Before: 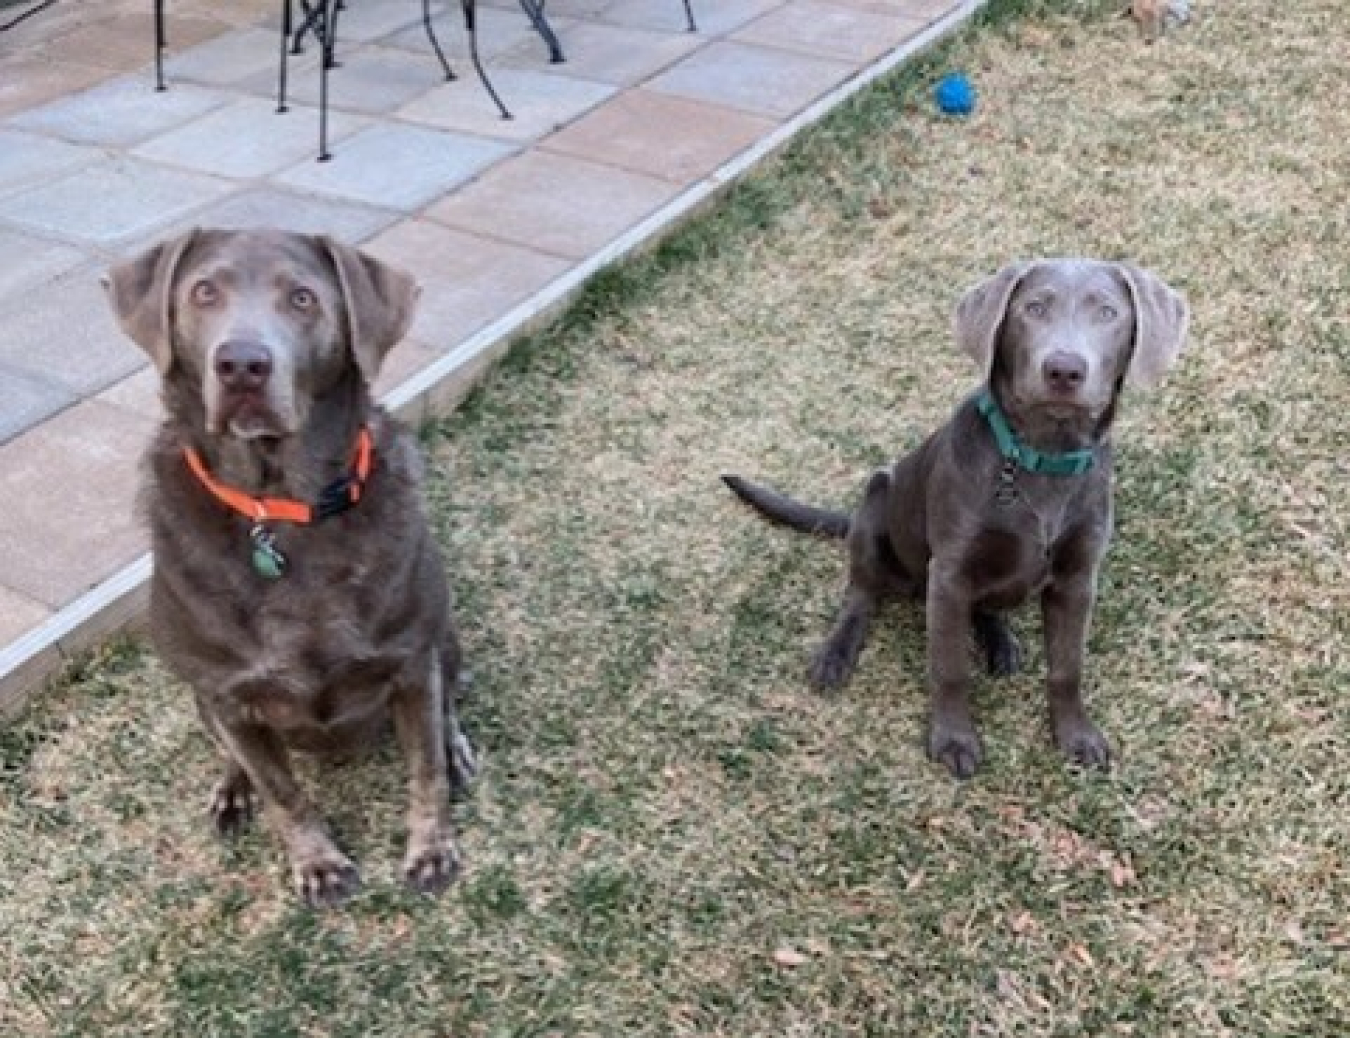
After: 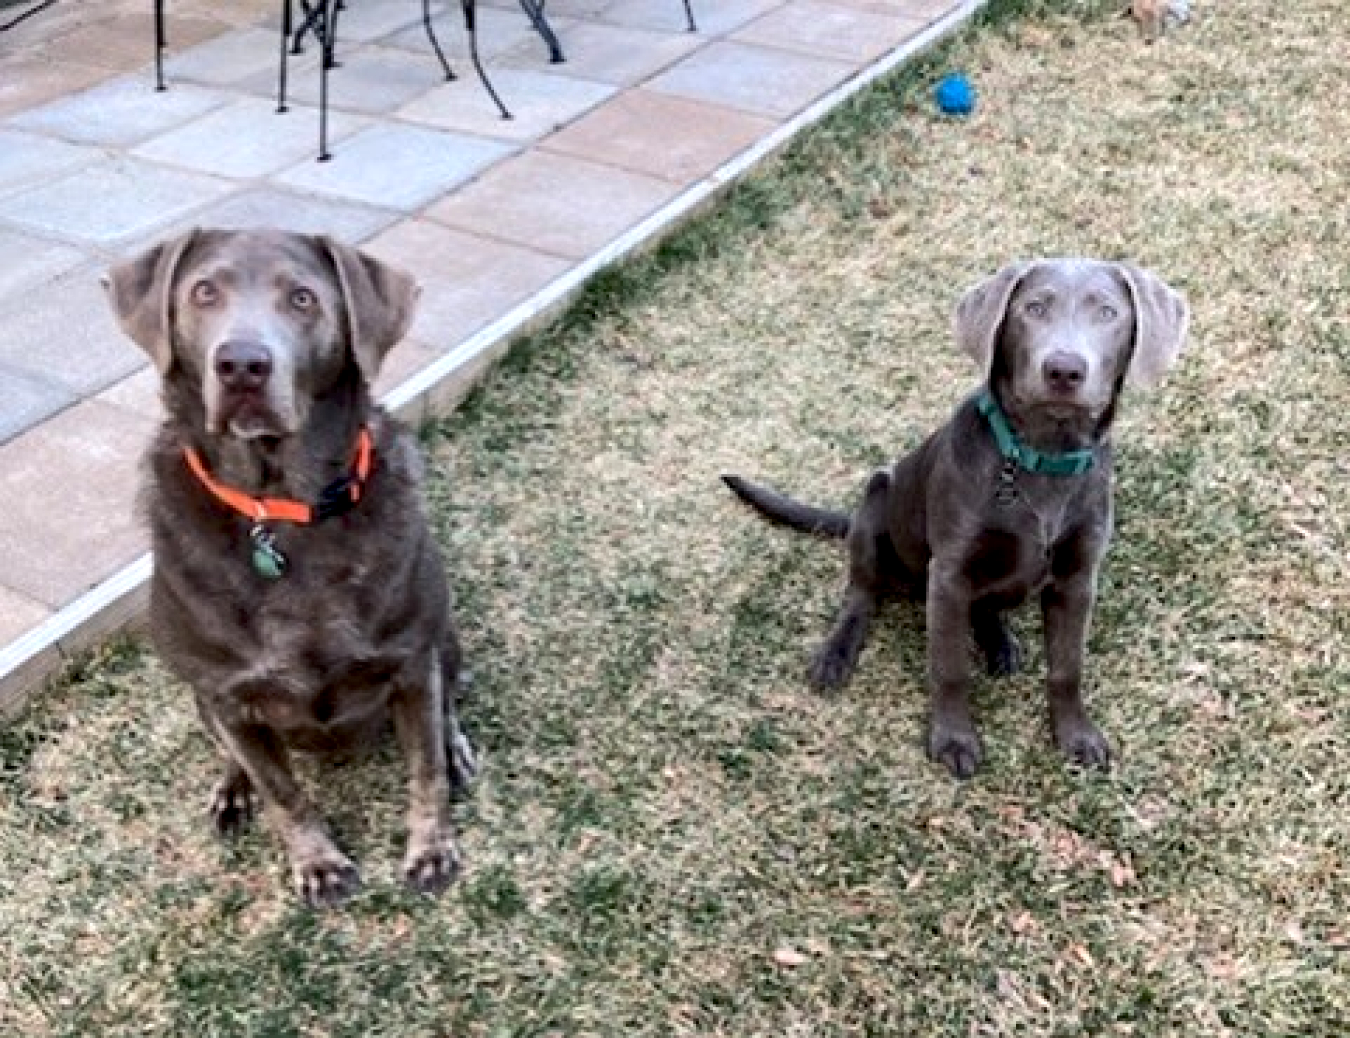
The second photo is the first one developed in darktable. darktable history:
tone equalizer: -8 EV -0.451 EV, -7 EV -0.374 EV, -6 EV -0.345 EV, -5 EV -0.237 EV, -3 EV 0.208 EV, -2 EV 0.341 EV, -1 EV 0.403 EV, +0 EV 0.442 EV, edges refinement/feathering 500, mask exposure compensation -1.57 EV, preserve details no
exposure: black level correction 0.011, compensate highlight preservation false
